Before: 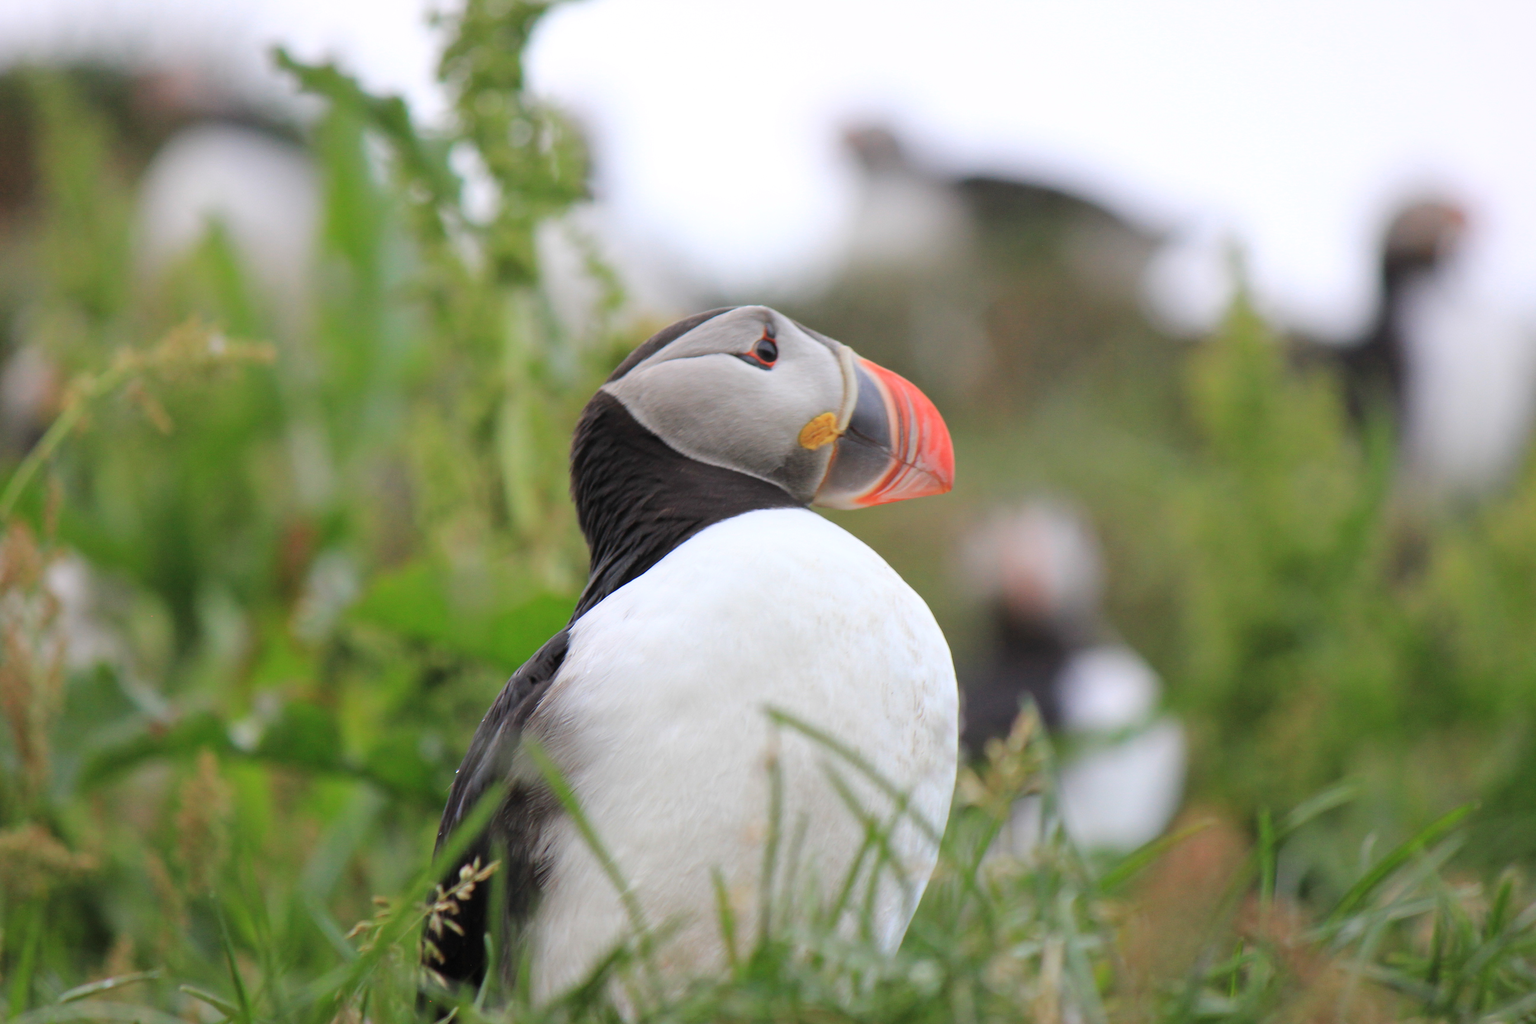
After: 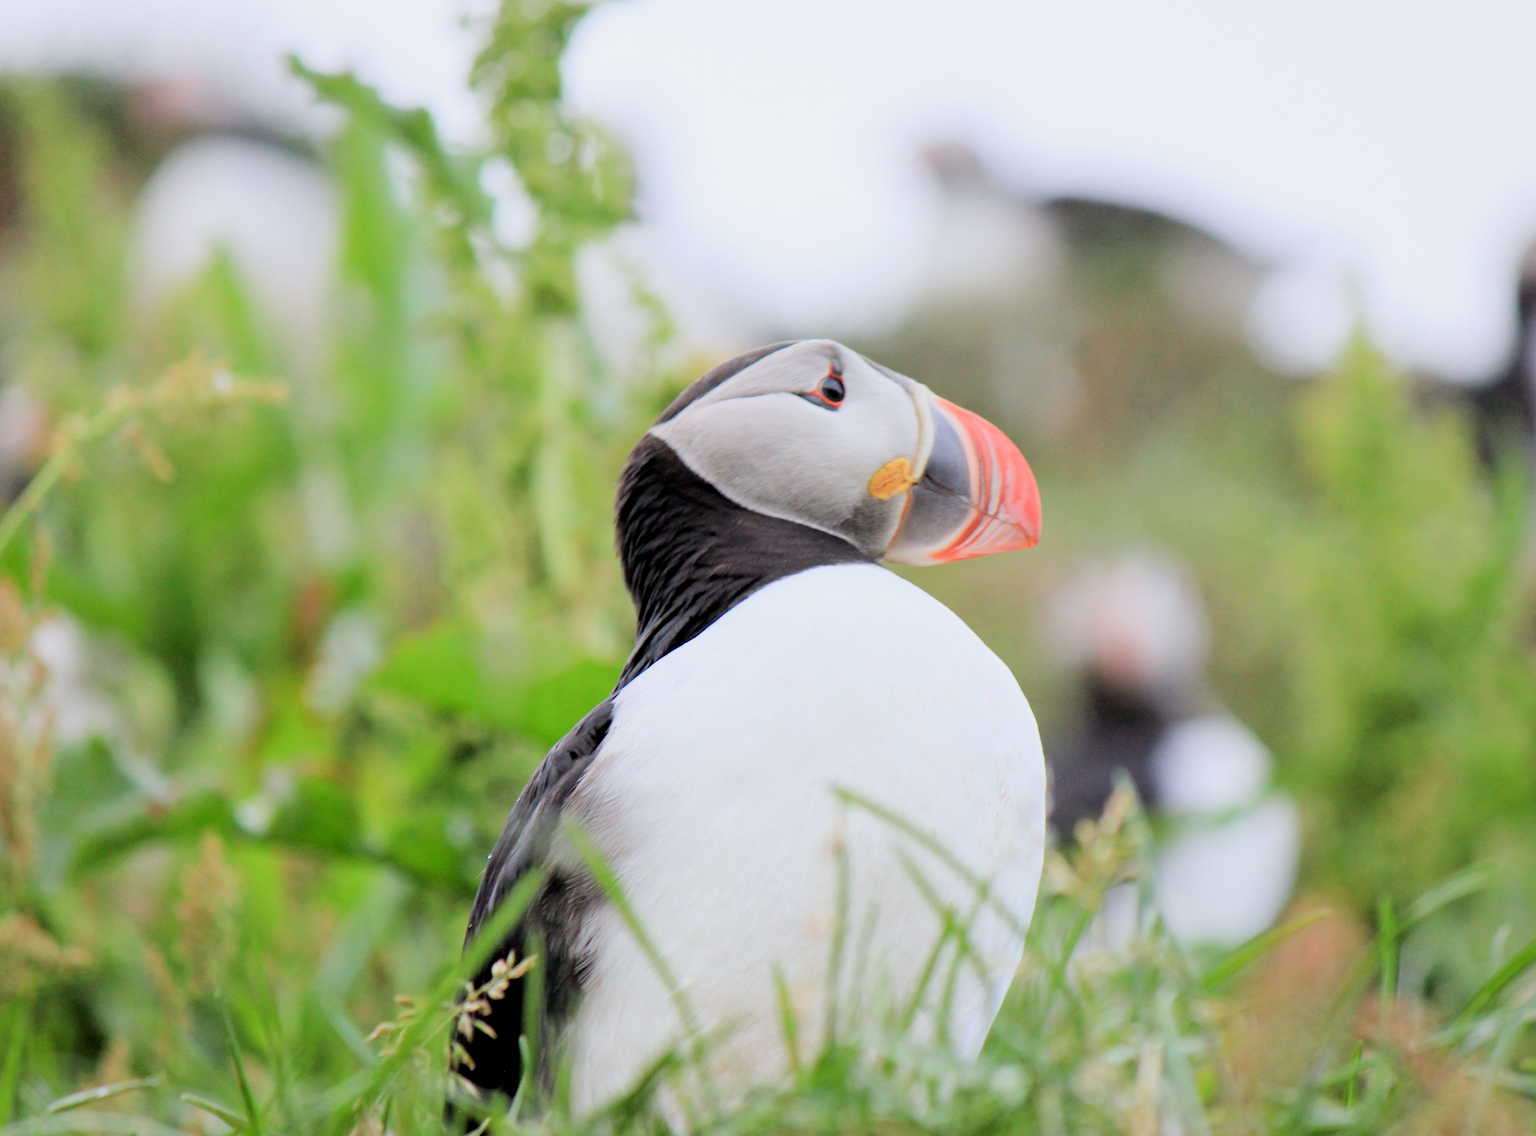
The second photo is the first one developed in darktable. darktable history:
white balance: red 0.98, blue 1.034
exposure: black level correction 0.008, exposure 0.979 EV, compensate highlight preservation false
crop and rotate: left 1.088%, right 8.807%
filmic rgb: black relative exposure -7.65 EV, white relative exposure 4.56 EV, hardness 3.61
